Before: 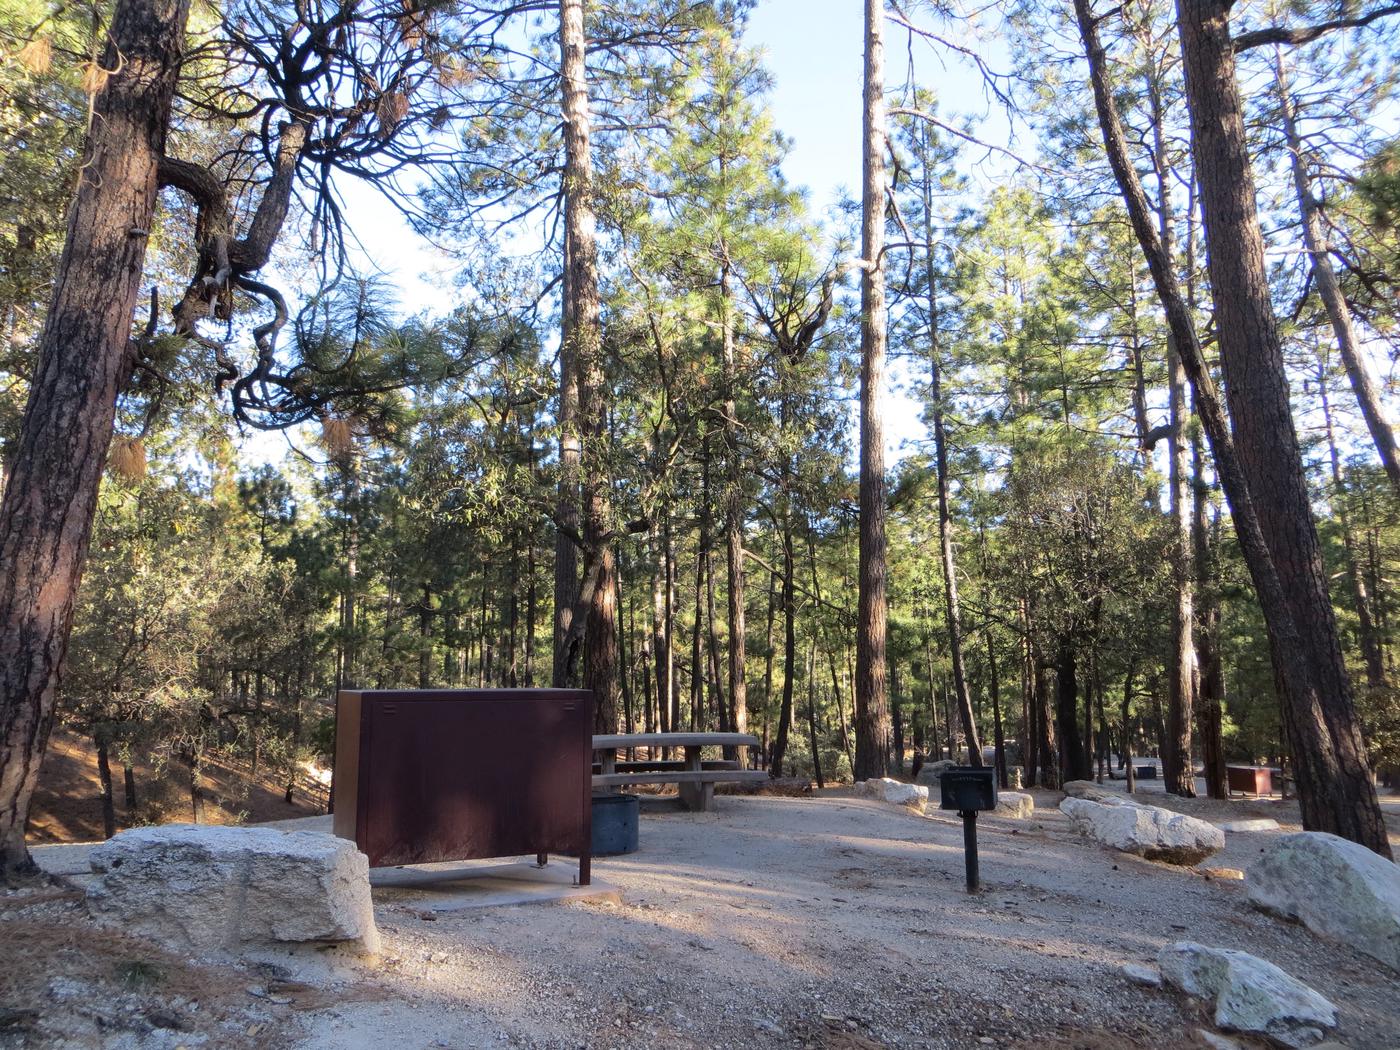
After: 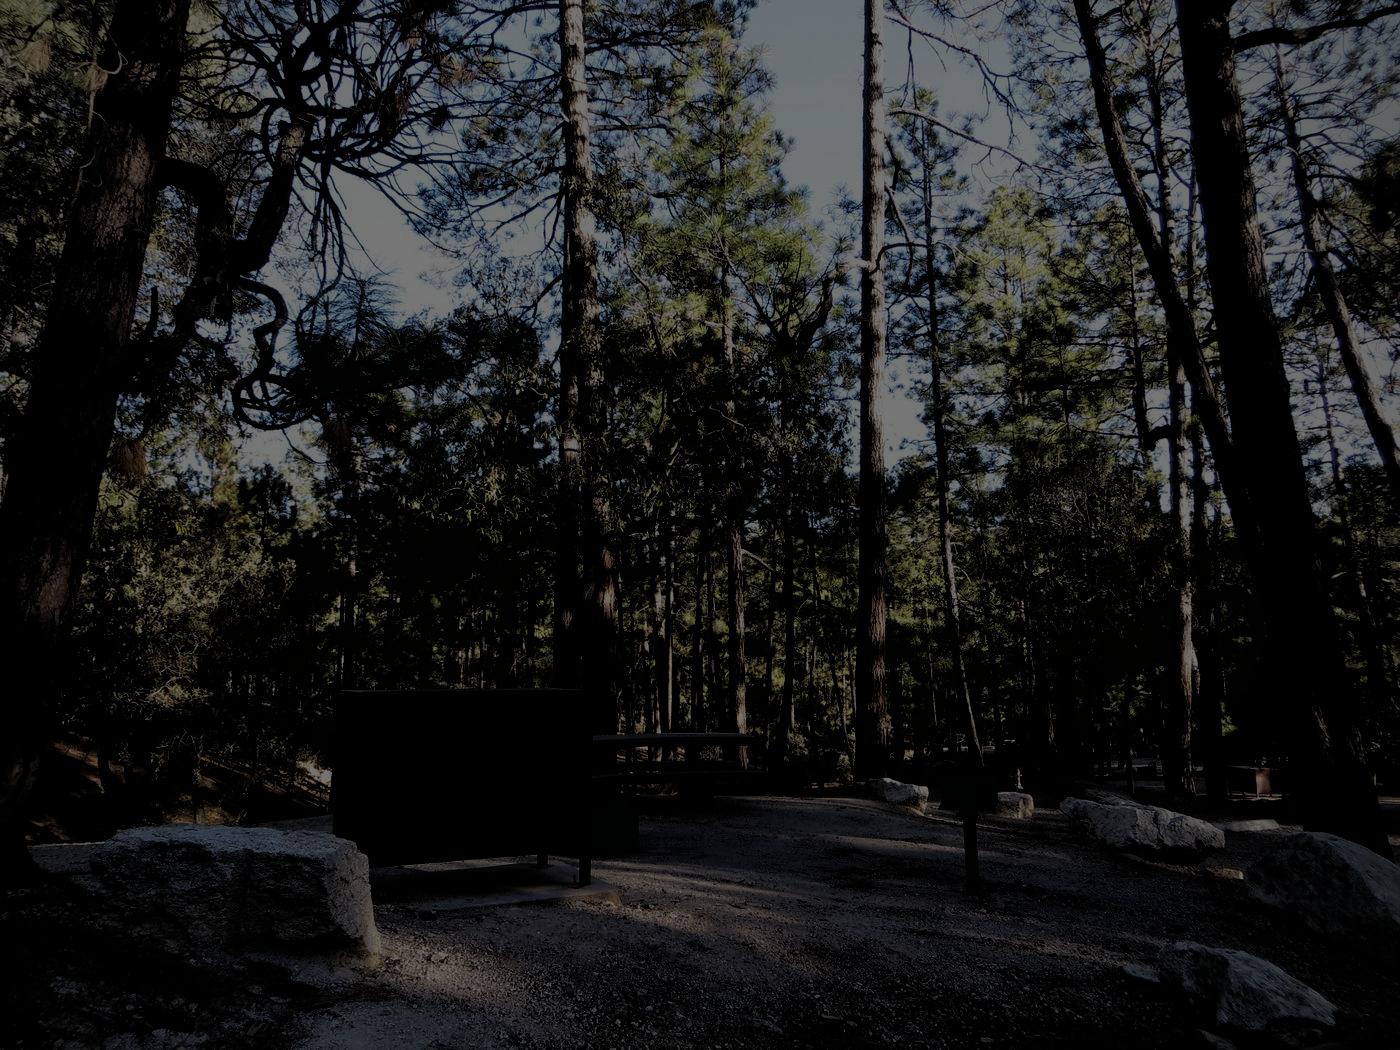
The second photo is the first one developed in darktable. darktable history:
vignetting: fall-off radius 60.92%
filmic rgb: black relative exposure -3.63 EV, white relative exposure 2.16 EV, hardness 3.62
color balance: mode lift, gamma, gain (sRGB)
exposure: exposure -2.446 EV, compensate highlight preservation false
